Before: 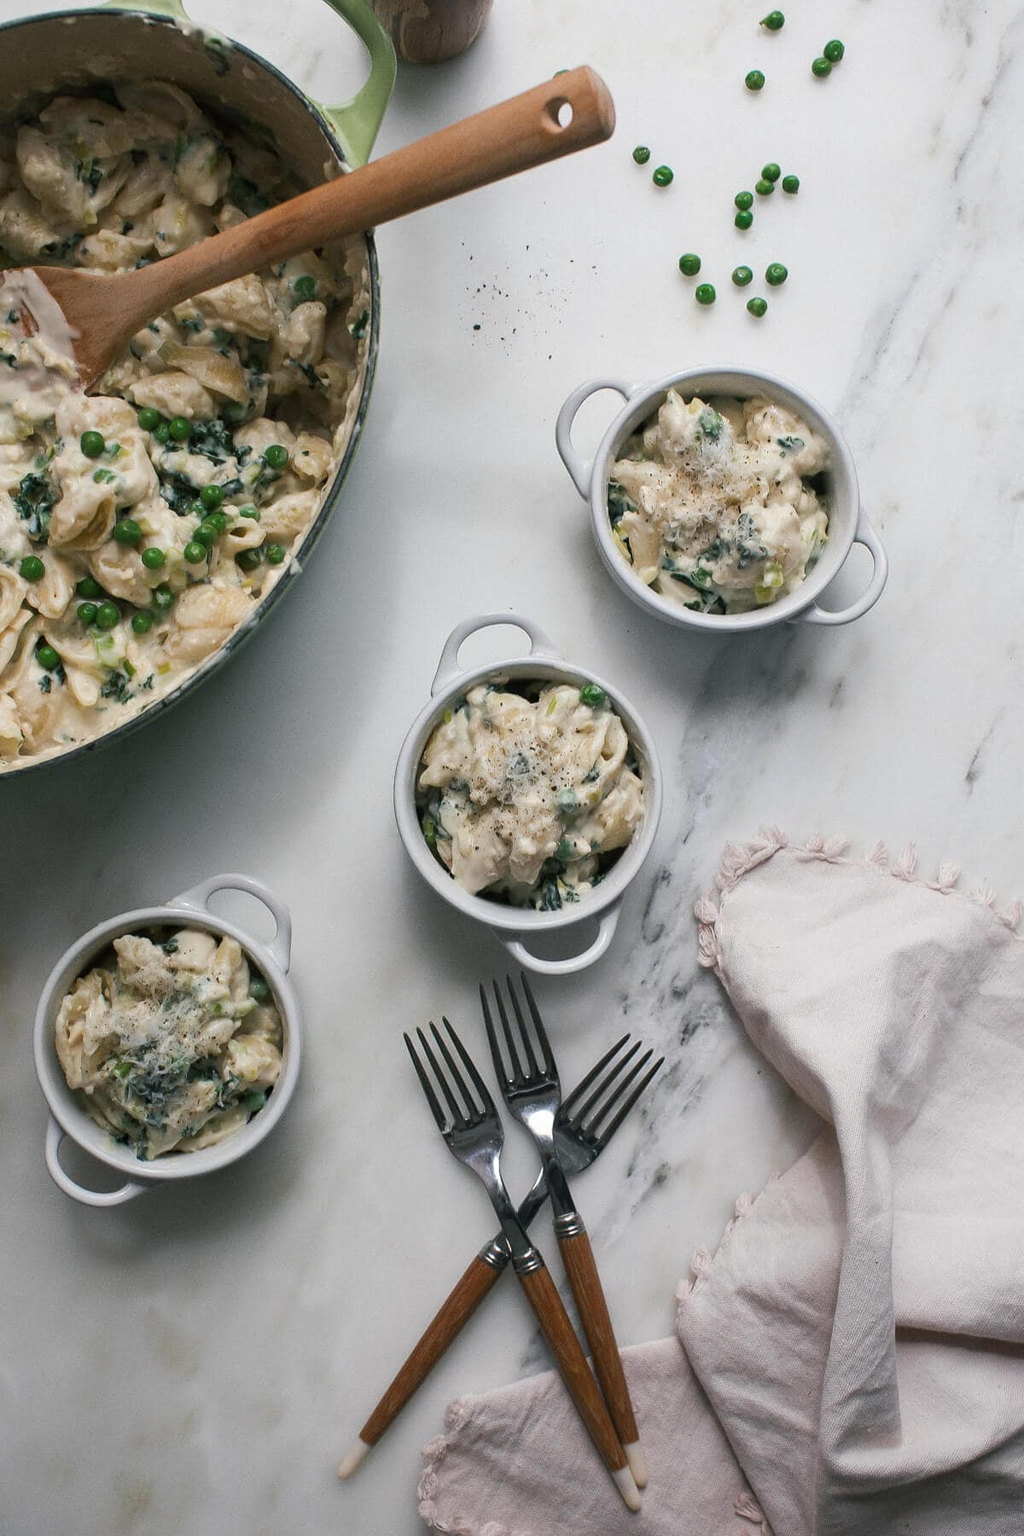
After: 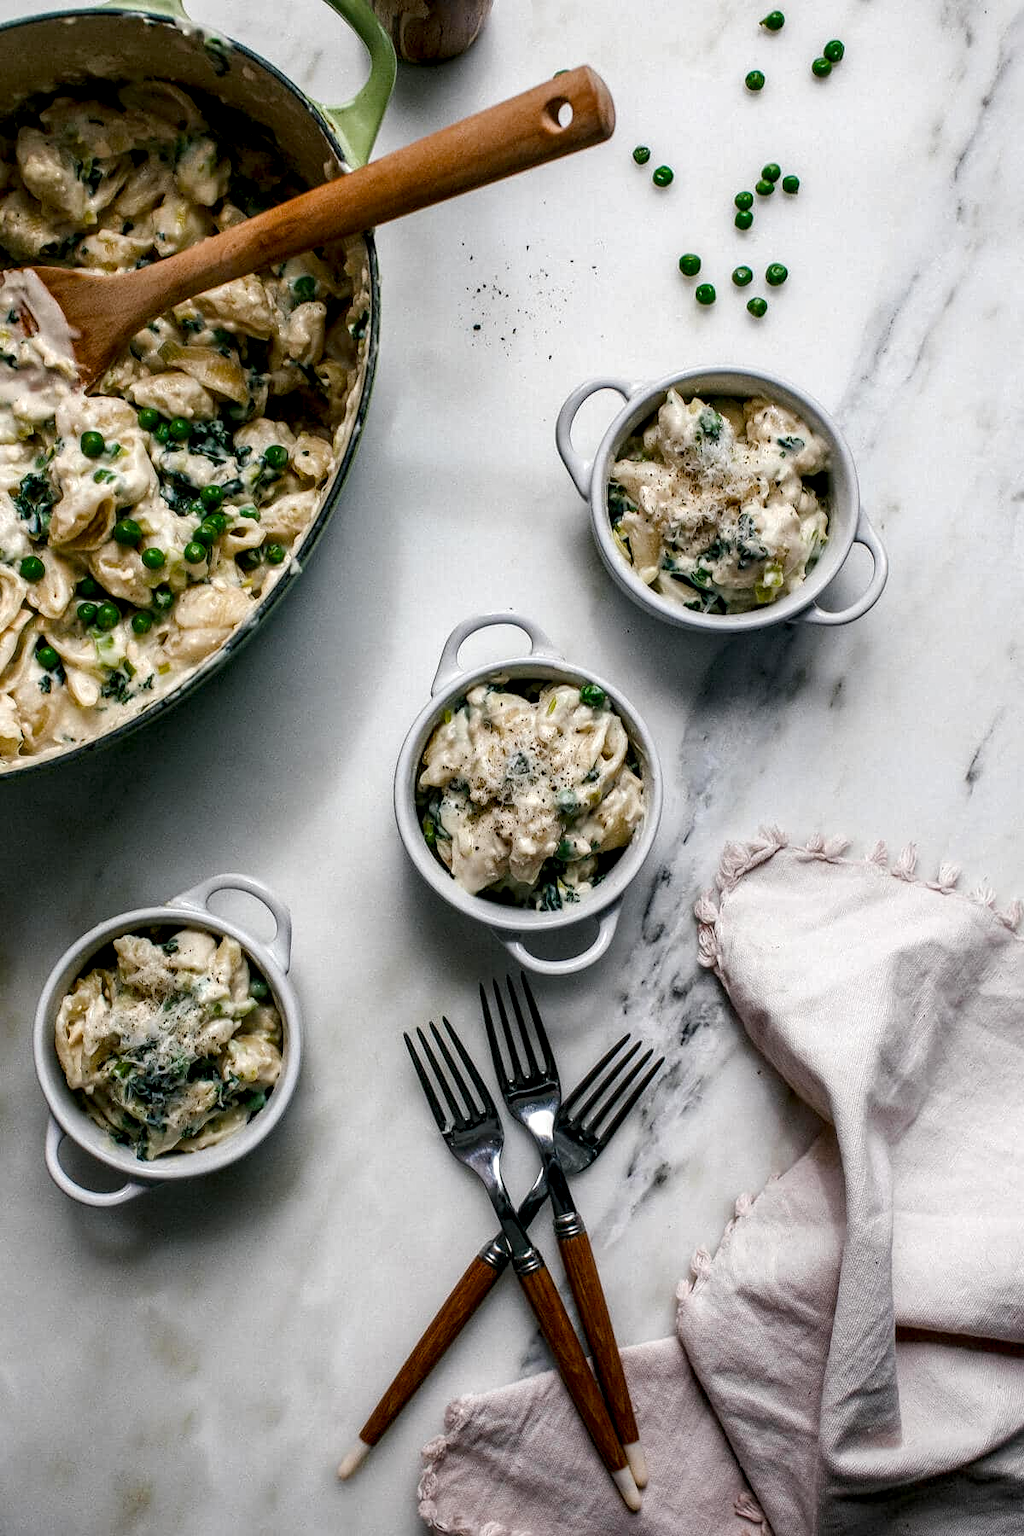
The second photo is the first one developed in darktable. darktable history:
local contrast: highlights 19%, detail 185%
exposure: exposure 0.024 EV, compensate highlight preservation false
color balance rgb: perceptual saturation grading › global saturation 24.073%, perceptual saturation grading › highlights -24.044%, perceptual saturation grading › mid-tones 24.317%, perceptual saturation grading › shadows 38.884%
